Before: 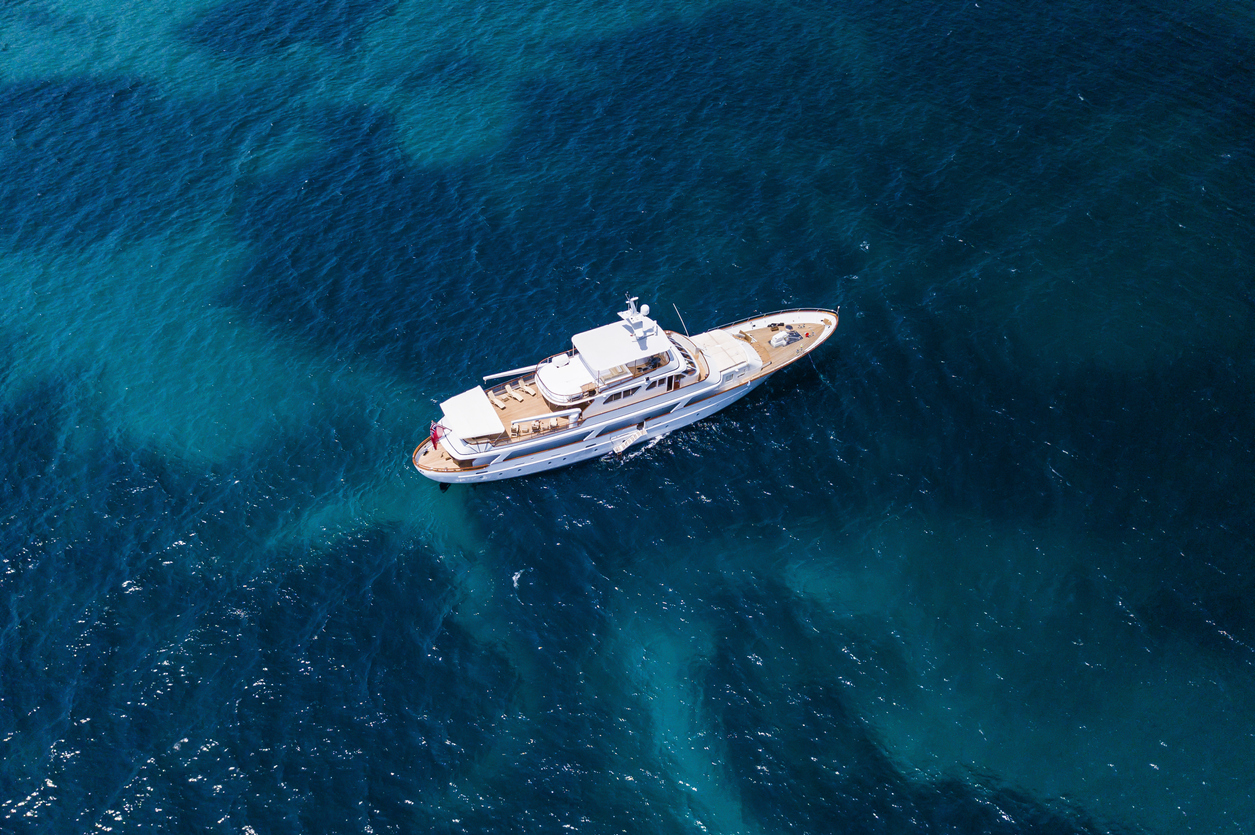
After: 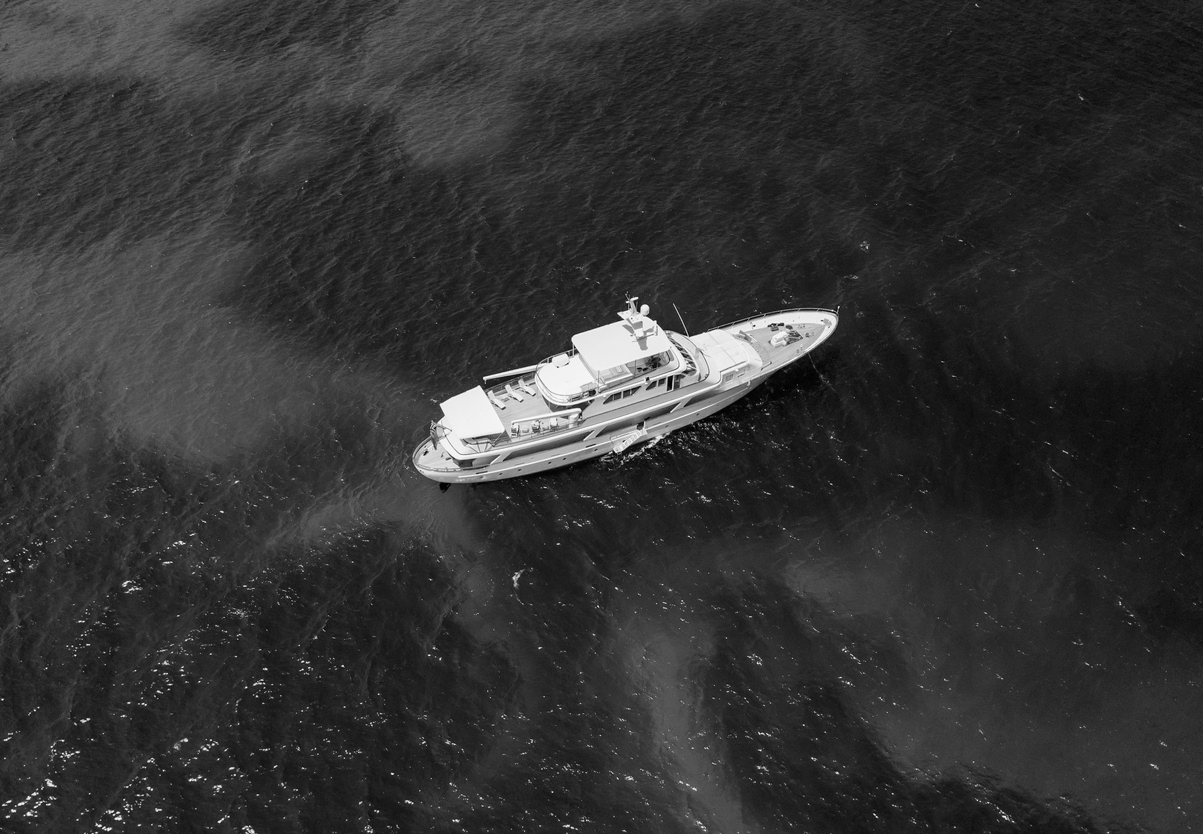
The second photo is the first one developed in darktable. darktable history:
color balance rgb: perceptual saturation grading › global saturation 25%, perceptual brilliance grading › mid-tones 10%, perceptual brilliance grading › shadows 15%, global vibrance 20%
color zones: curves: ch0 [(0, 0.5) (0.143, 0.5) (0.286, 0.5) (0.429, 0.495) (0.571, 0.437) (0.714, 0.44) (0.857, 0.496) (1, 0.5)]
crop: right 4.126%, bottom 0.031%
monochrome: a -6.99, b 35.61, size 1.4
